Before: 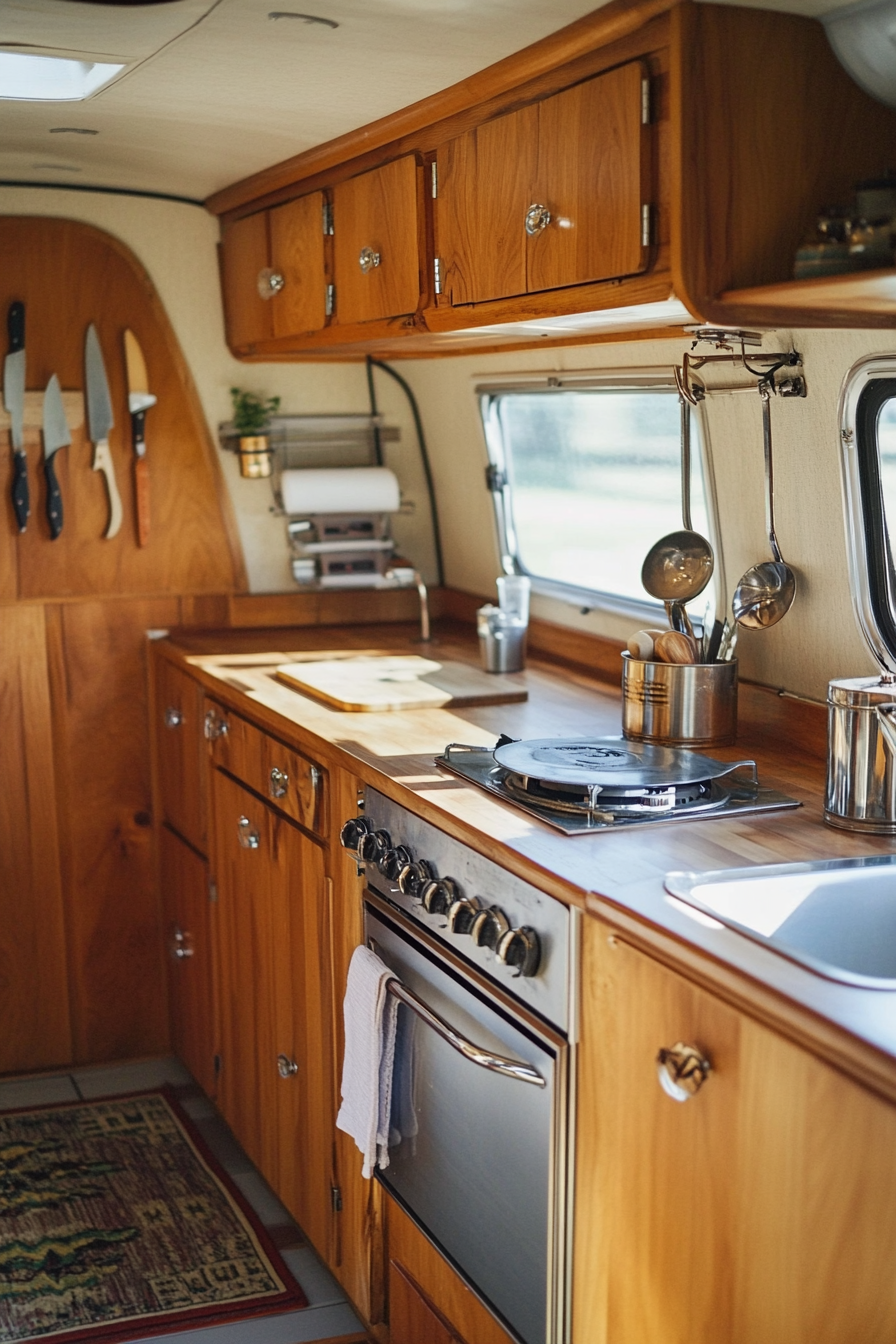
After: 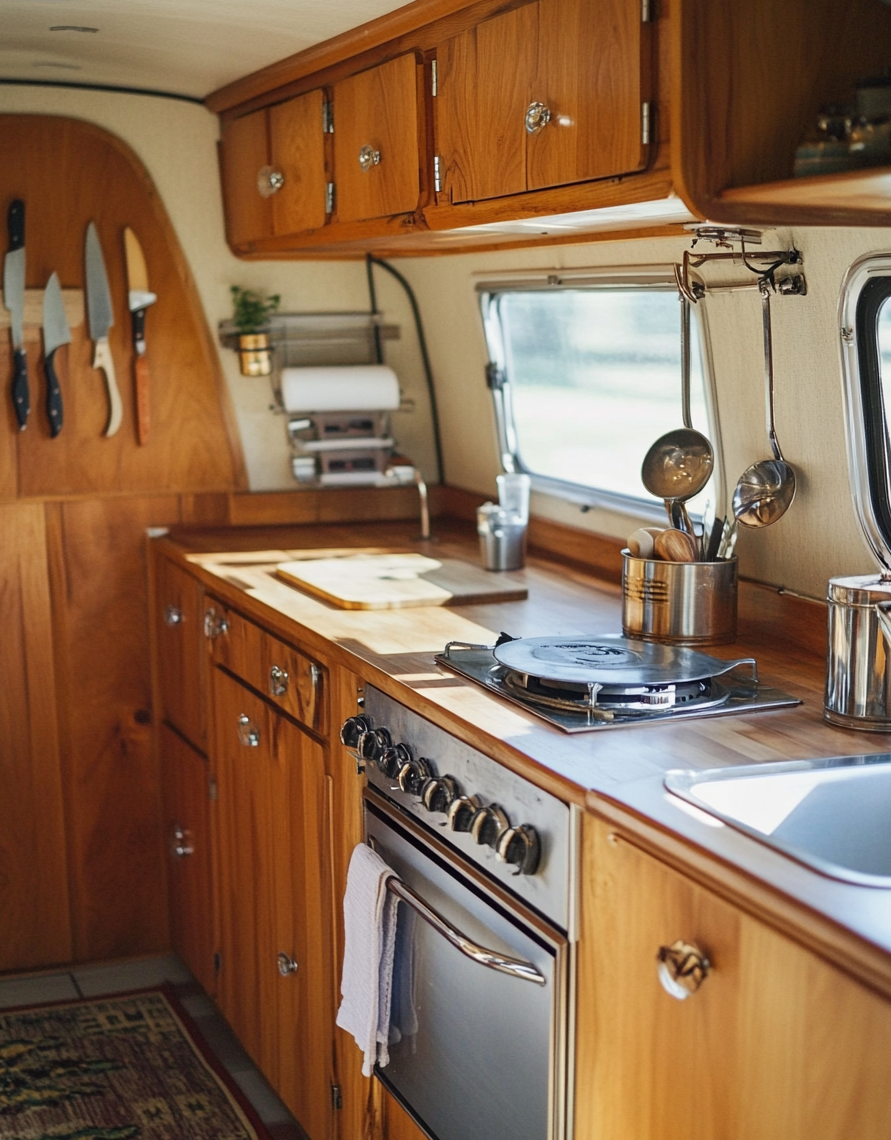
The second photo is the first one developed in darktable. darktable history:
crop: top 7.615%, bottom 7.554%
